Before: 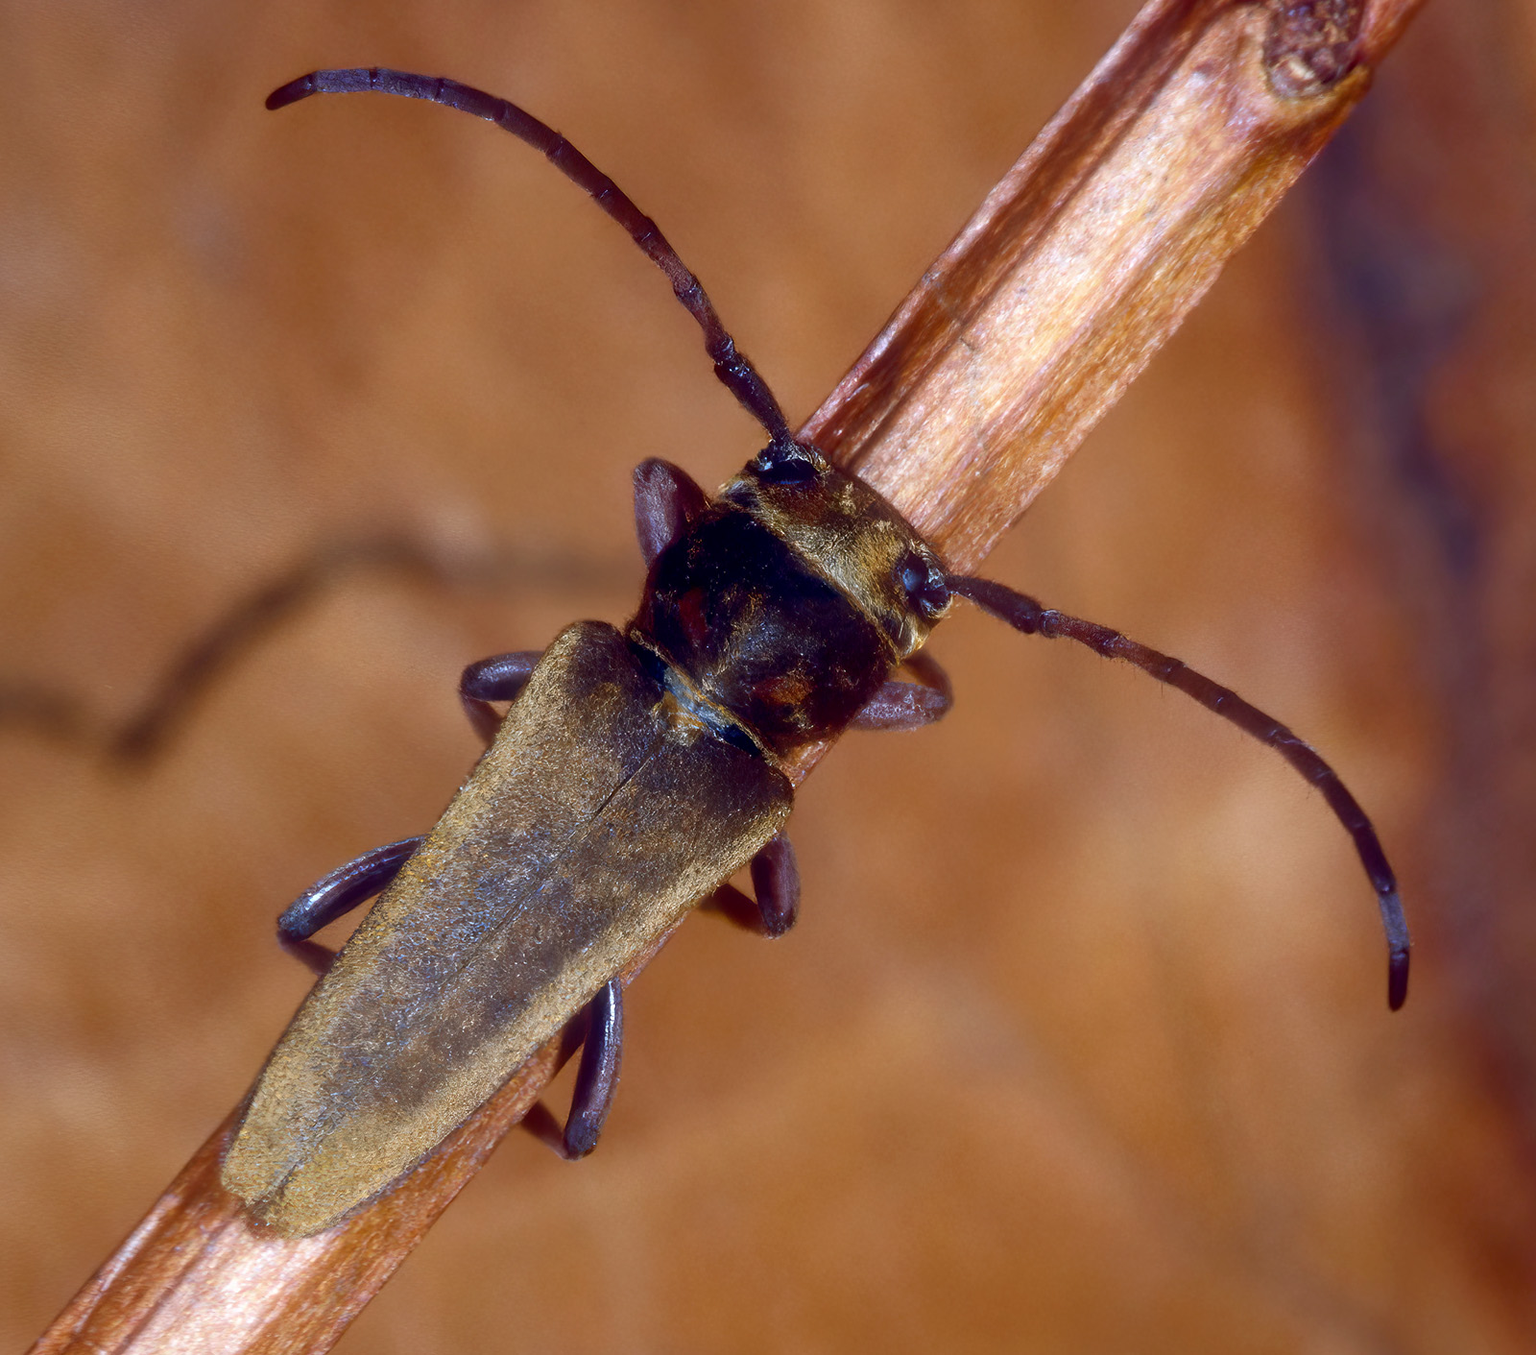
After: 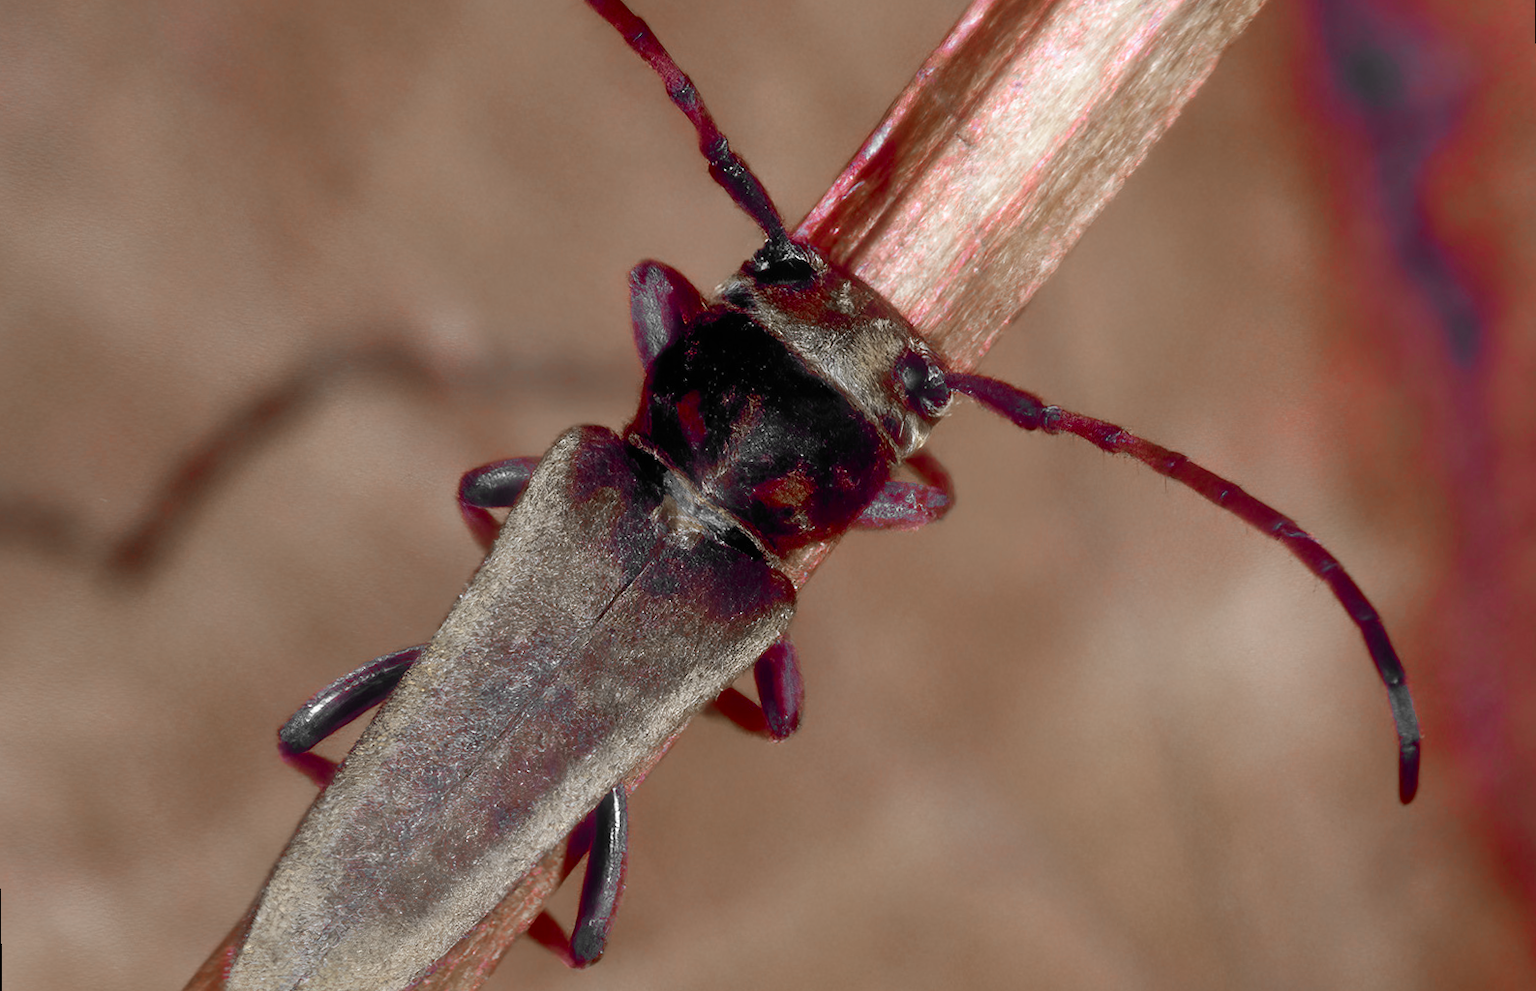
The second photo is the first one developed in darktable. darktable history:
color zones: curves: ch1 [(0, 0.831) (0.08, 0.771) (0.157, 0.268) (0.241, 0.207) (0.562, -0.005) (0.714, -0.013) (0.876, 0.01) (1, 0.831)]
rotate and perspective: rotation -1°, crop left 0.011, crop right 0.989, crop top 0.025, crop bottom 0.975
crop: top 13.819%, bottom 11.169%
shadows and highlights: radius 264.75, soften with gaussian
